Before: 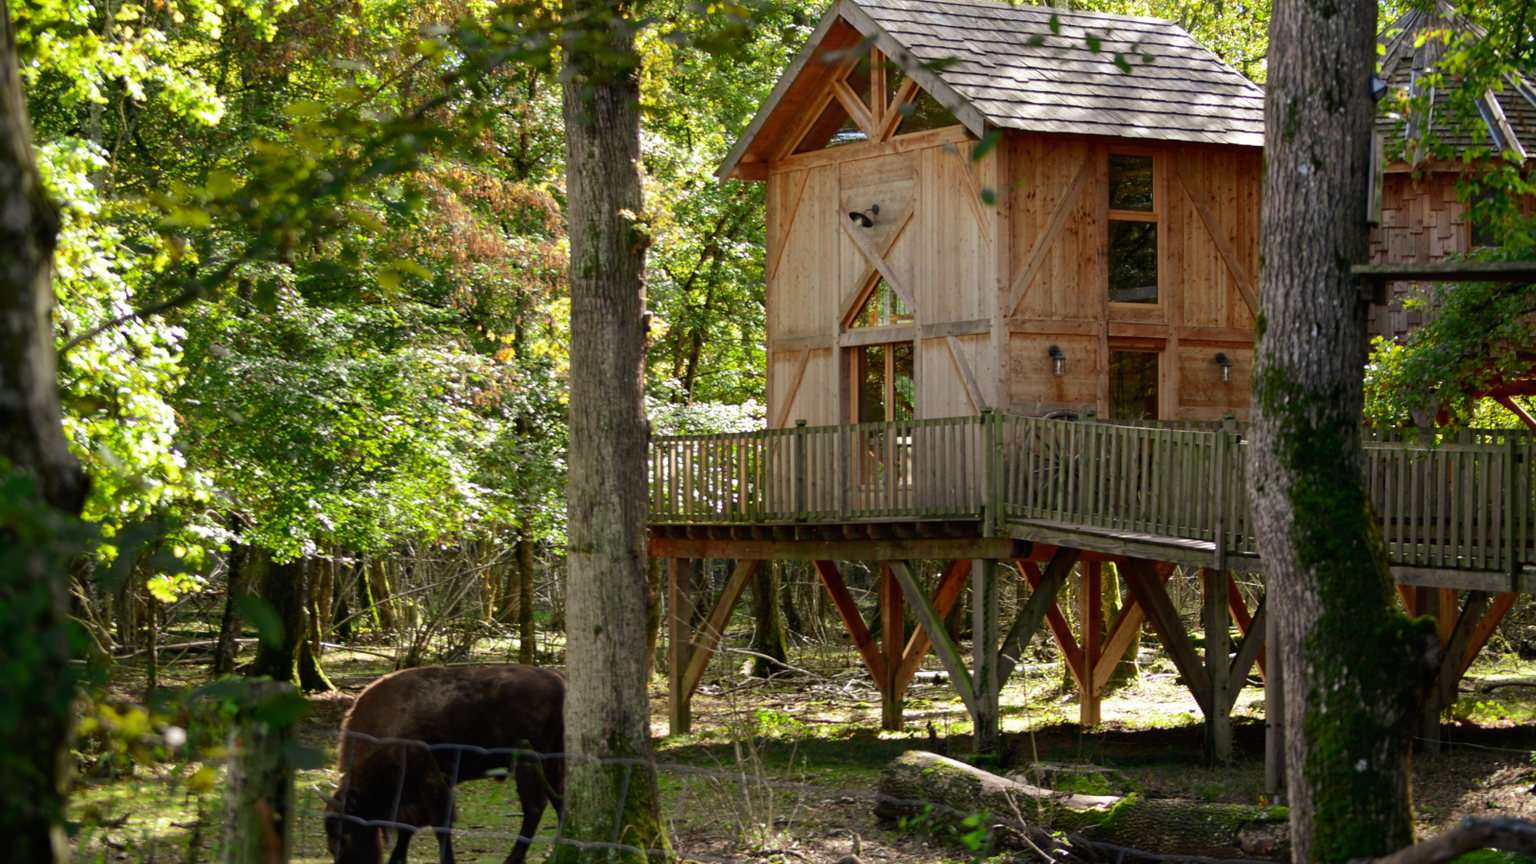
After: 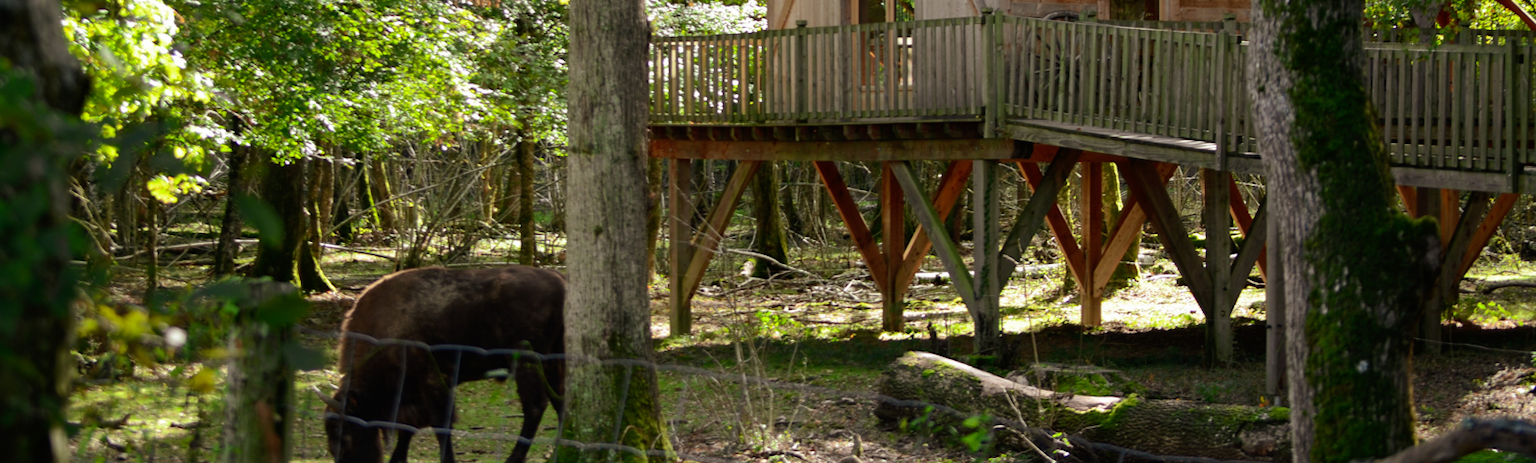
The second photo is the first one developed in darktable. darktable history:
crop and rotate: top 46.268%, right 0.047%
